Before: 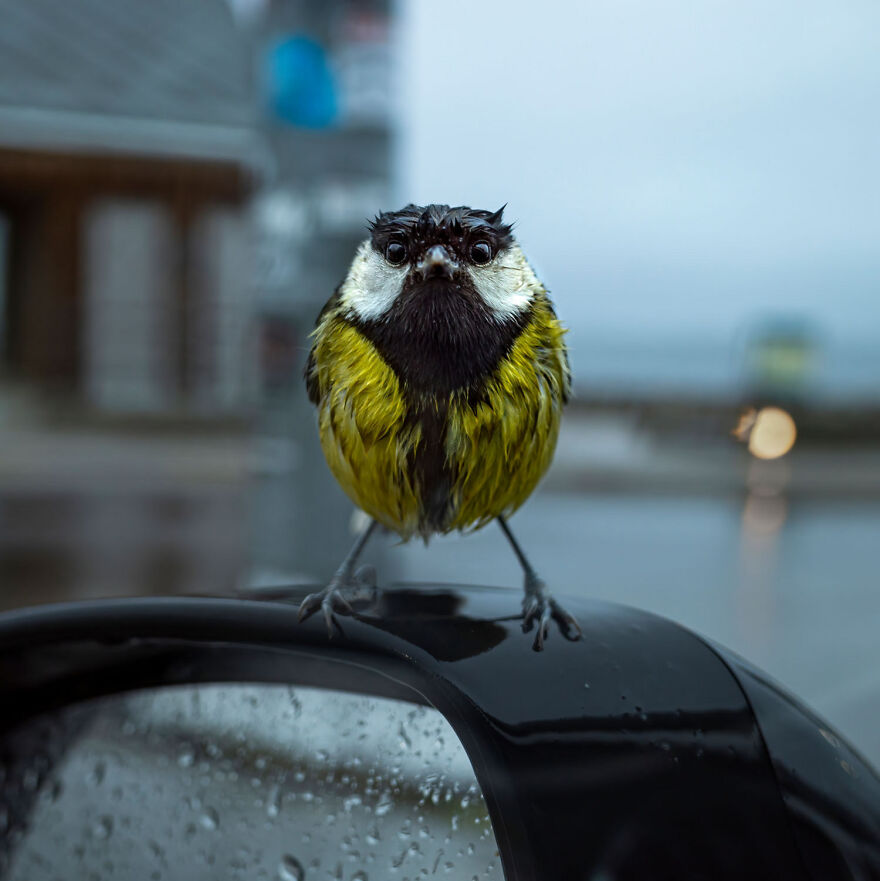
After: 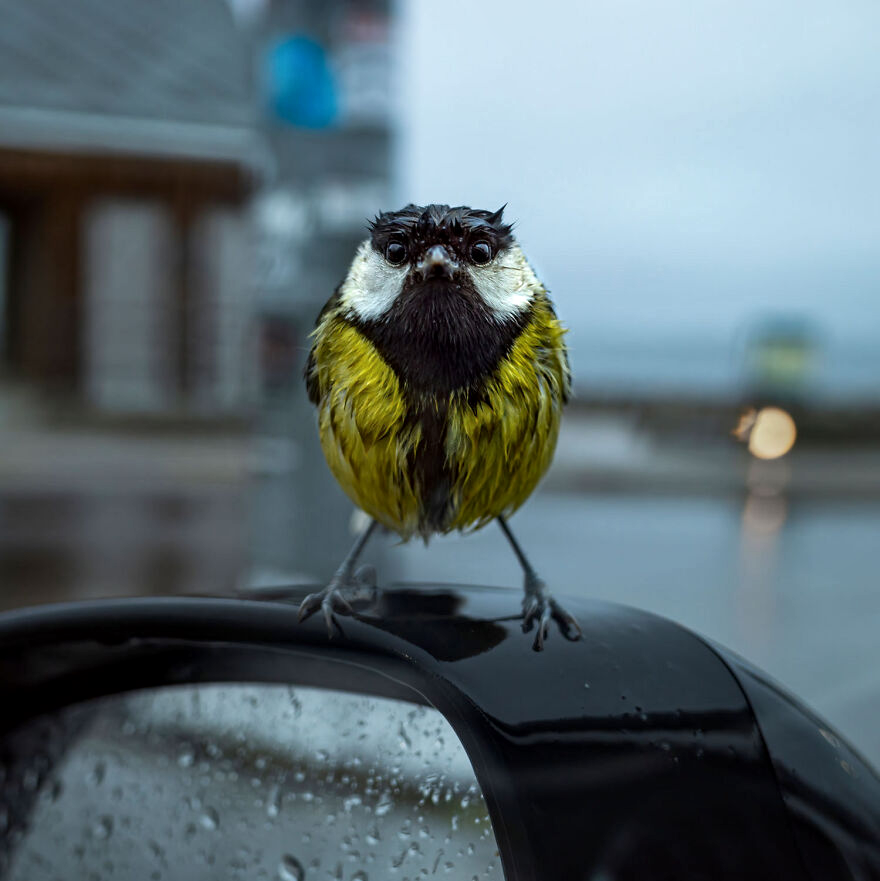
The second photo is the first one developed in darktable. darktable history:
exposure: compensate highlight preservation false
local contrast: mode bilateral grid, contrast 20, coarseness 50, detail 120%, midtone range 0.2
